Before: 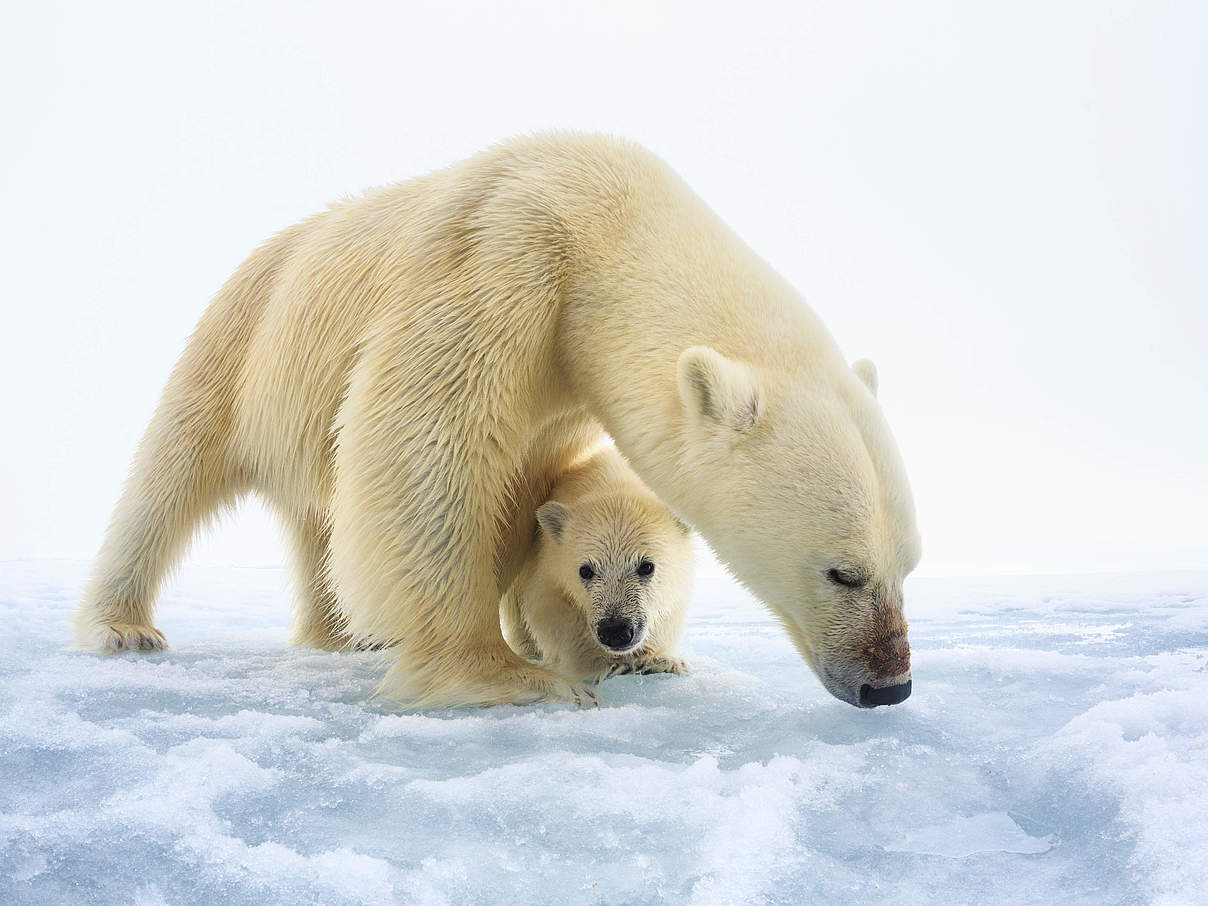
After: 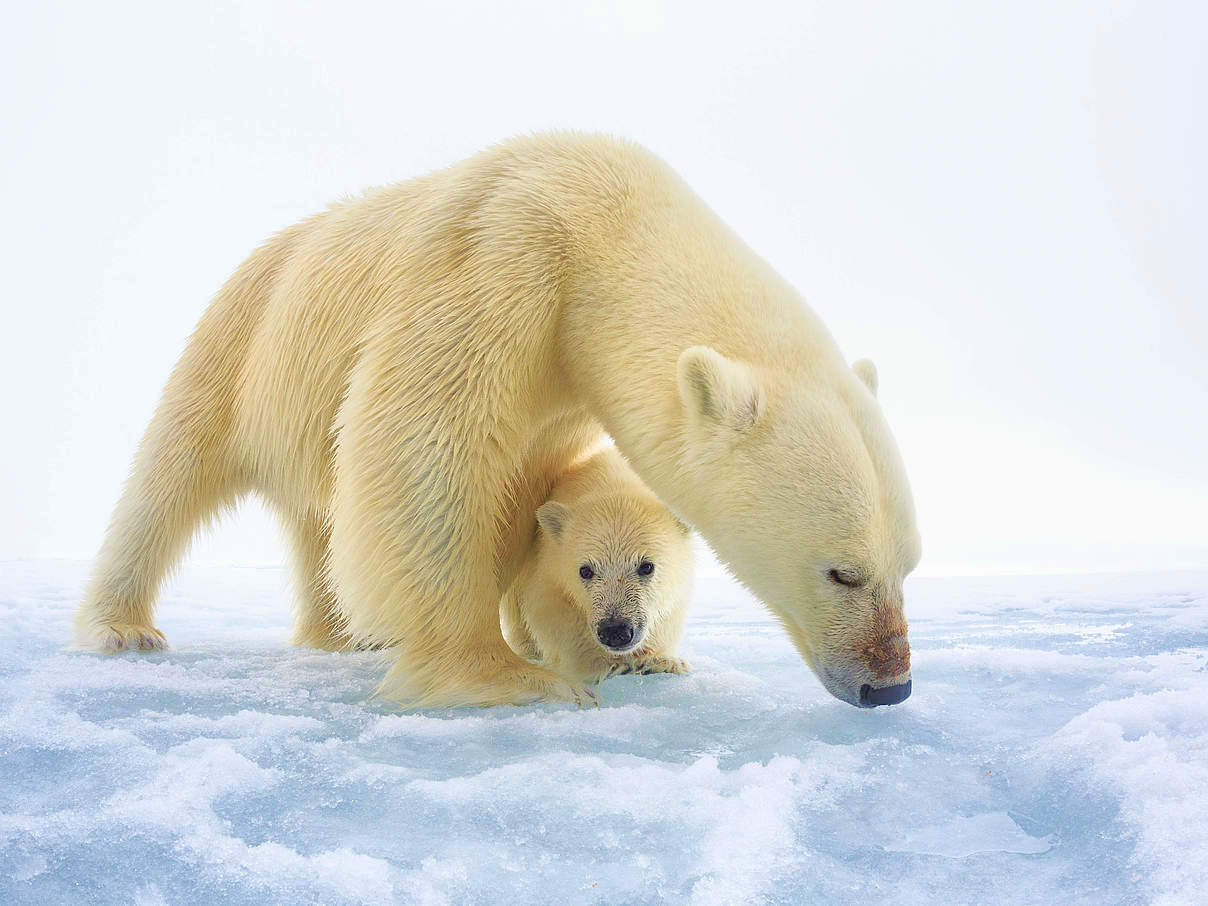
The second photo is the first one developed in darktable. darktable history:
velvia: on, module defaults
tone curve: curves: ch0 [(0, 0) (0.004, 0.008) (0.077, 0.156) (0.169, 0.29) (0.774, 0.774) (1, 1)], color space Lab, linked channels, preserve colors none
